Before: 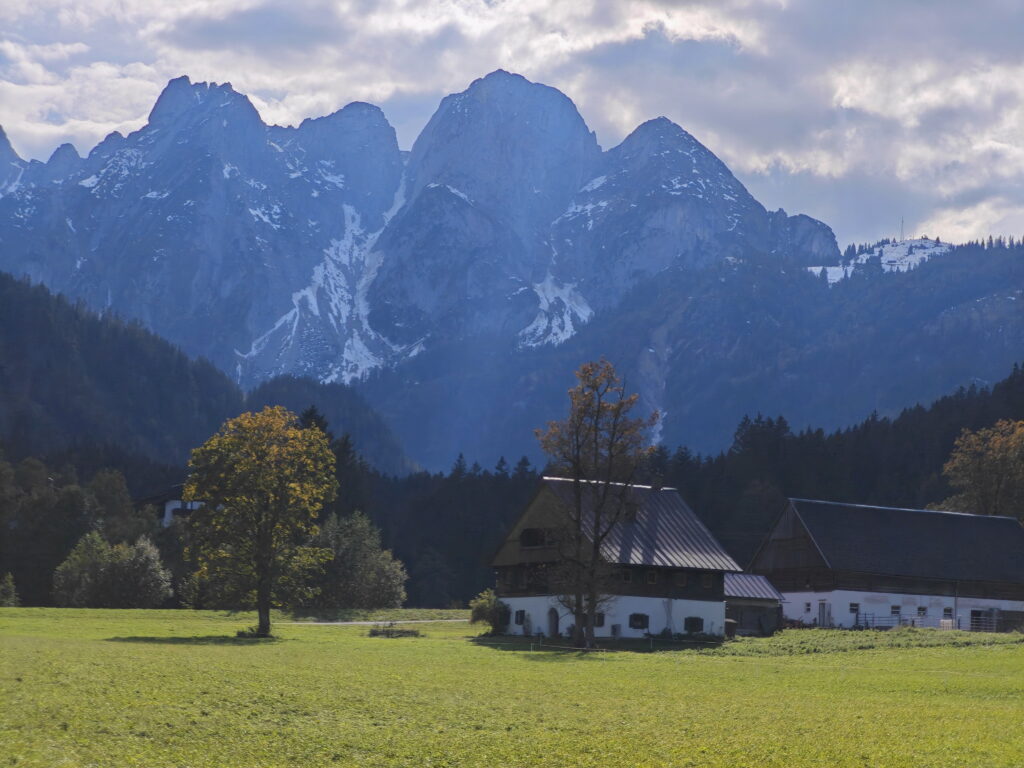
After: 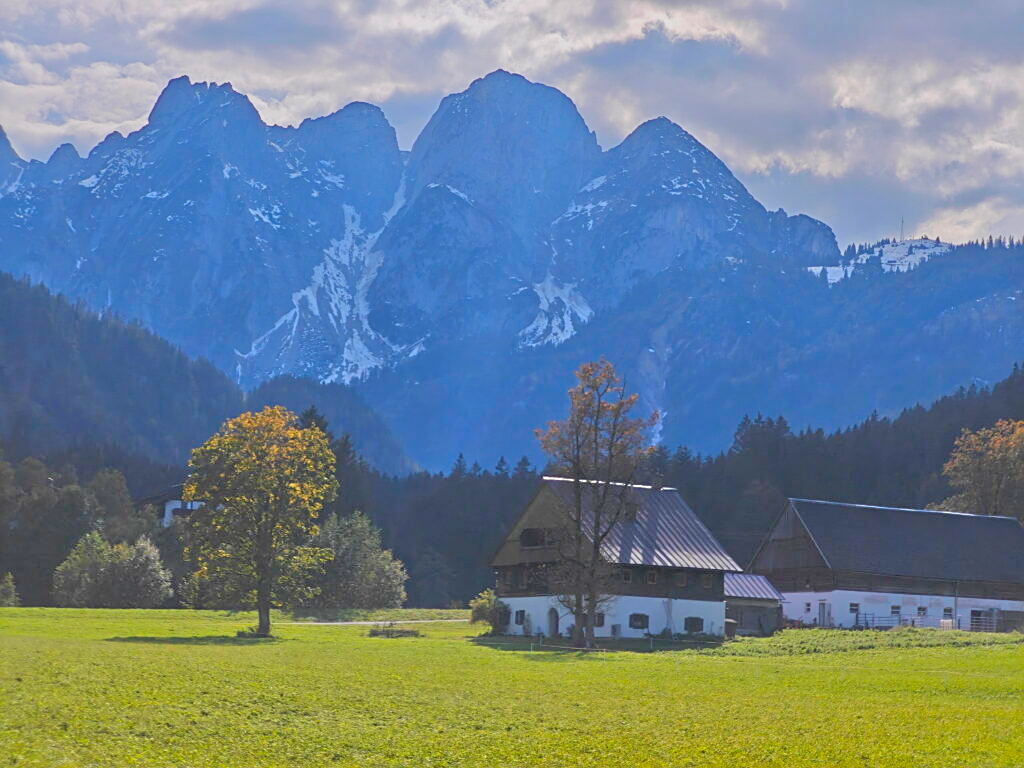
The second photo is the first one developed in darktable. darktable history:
sharpen: on, module defaults
tone equalizer: -7 EV 0.15 EV, -6 EV 0.6 EV, -5 EV 1.15 EV, -4 EV 1.33 EV, -3 EV 1.15 EV, -2 EV 0.6 EV, -1 EV 0.15 EV, mask exposure compensation -0.5 EV
lowpass: radius 0.1, contrast 0.85, saturation 1.1, unbound 0
exposure: exposure -0.151 EV, compensate highlight preservation false
